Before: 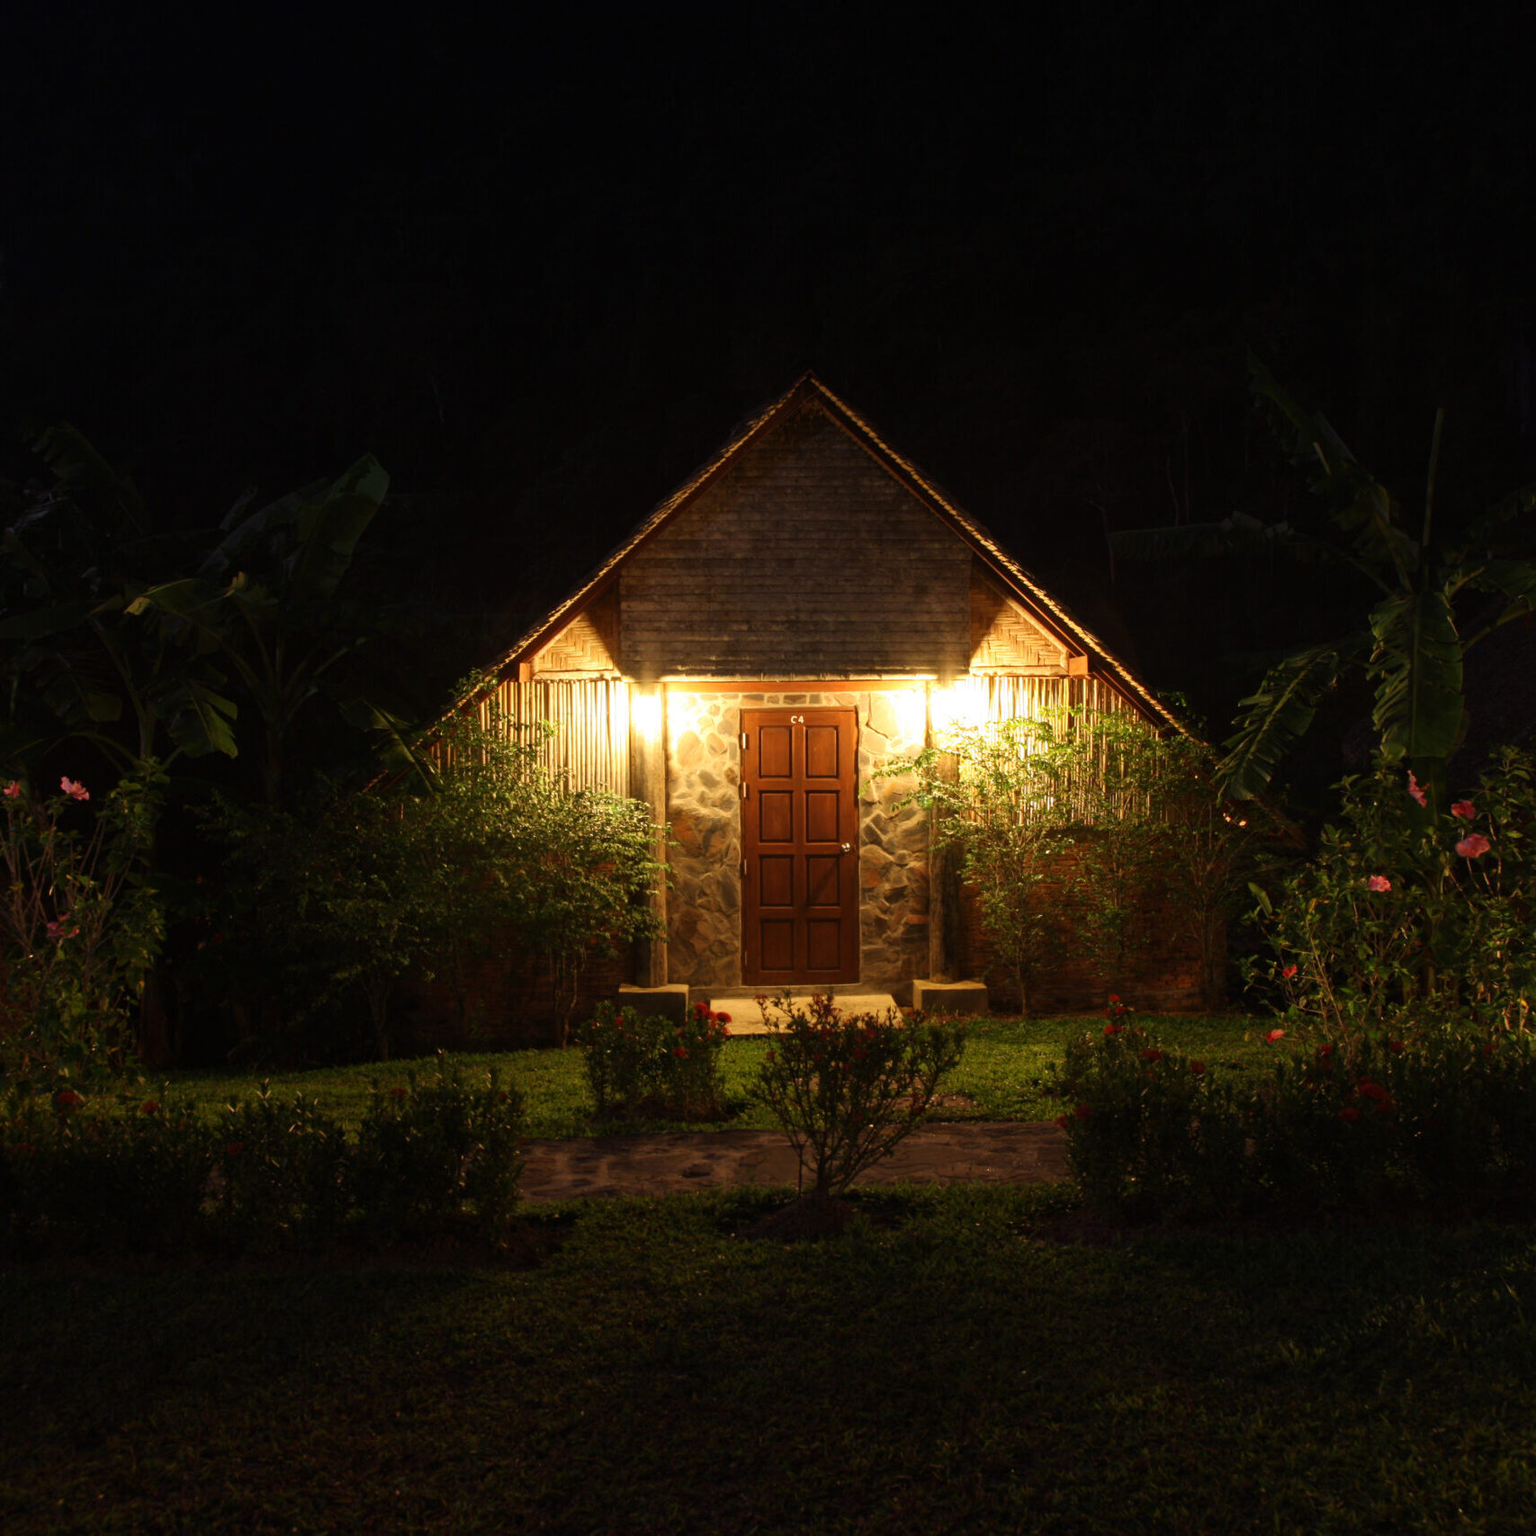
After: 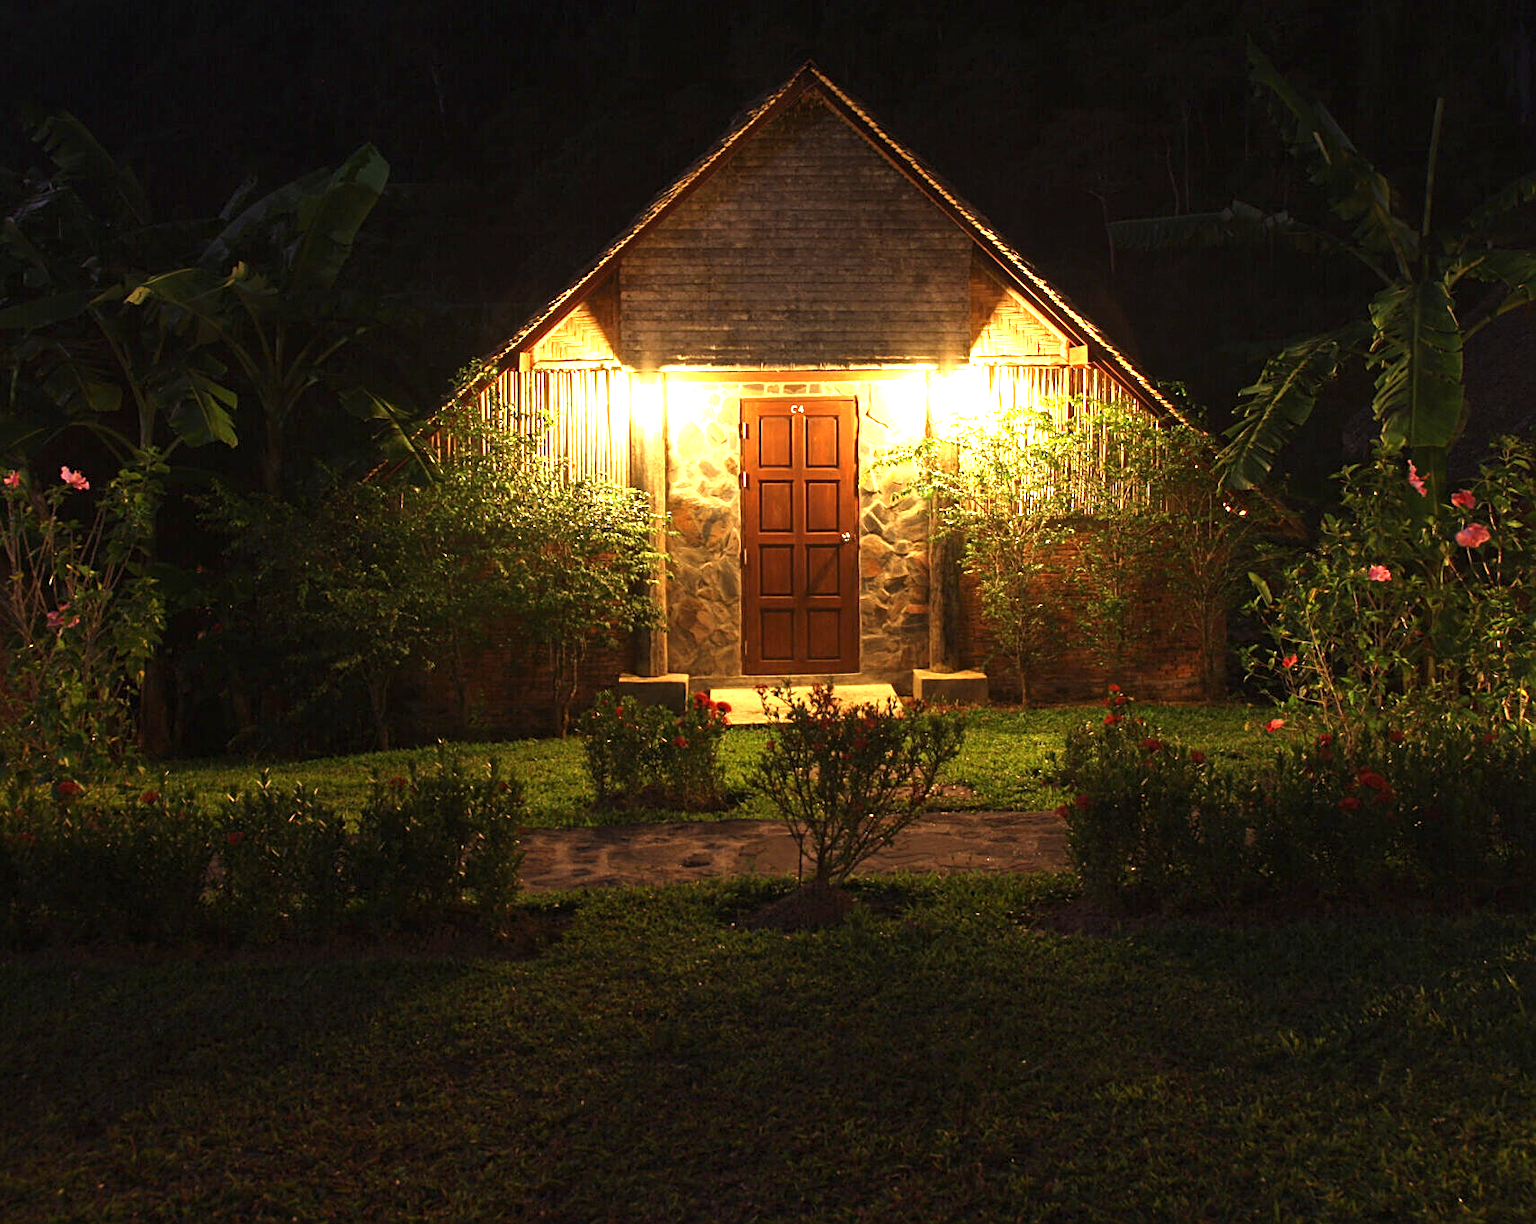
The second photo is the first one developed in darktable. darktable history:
sharpen: on, module defaults
exposure: black level correction 0, exposure 1.2 EV, compensate highlight preservation false
crop and rotate: top 20.223%
